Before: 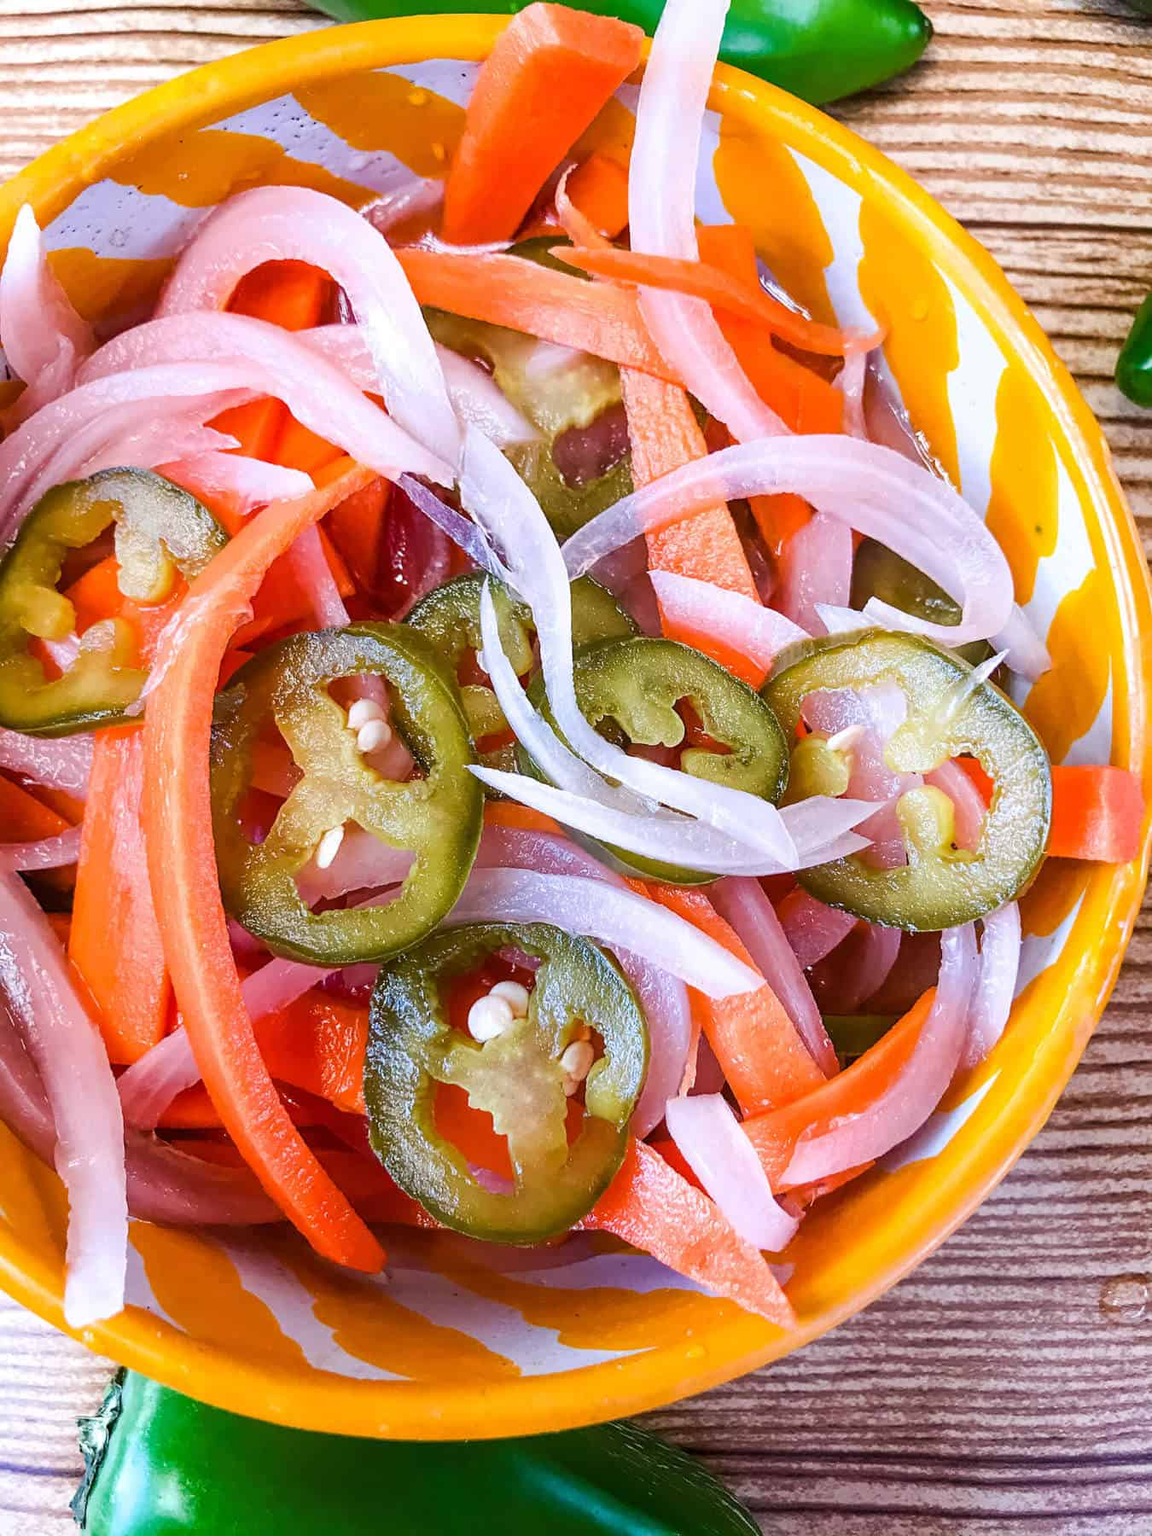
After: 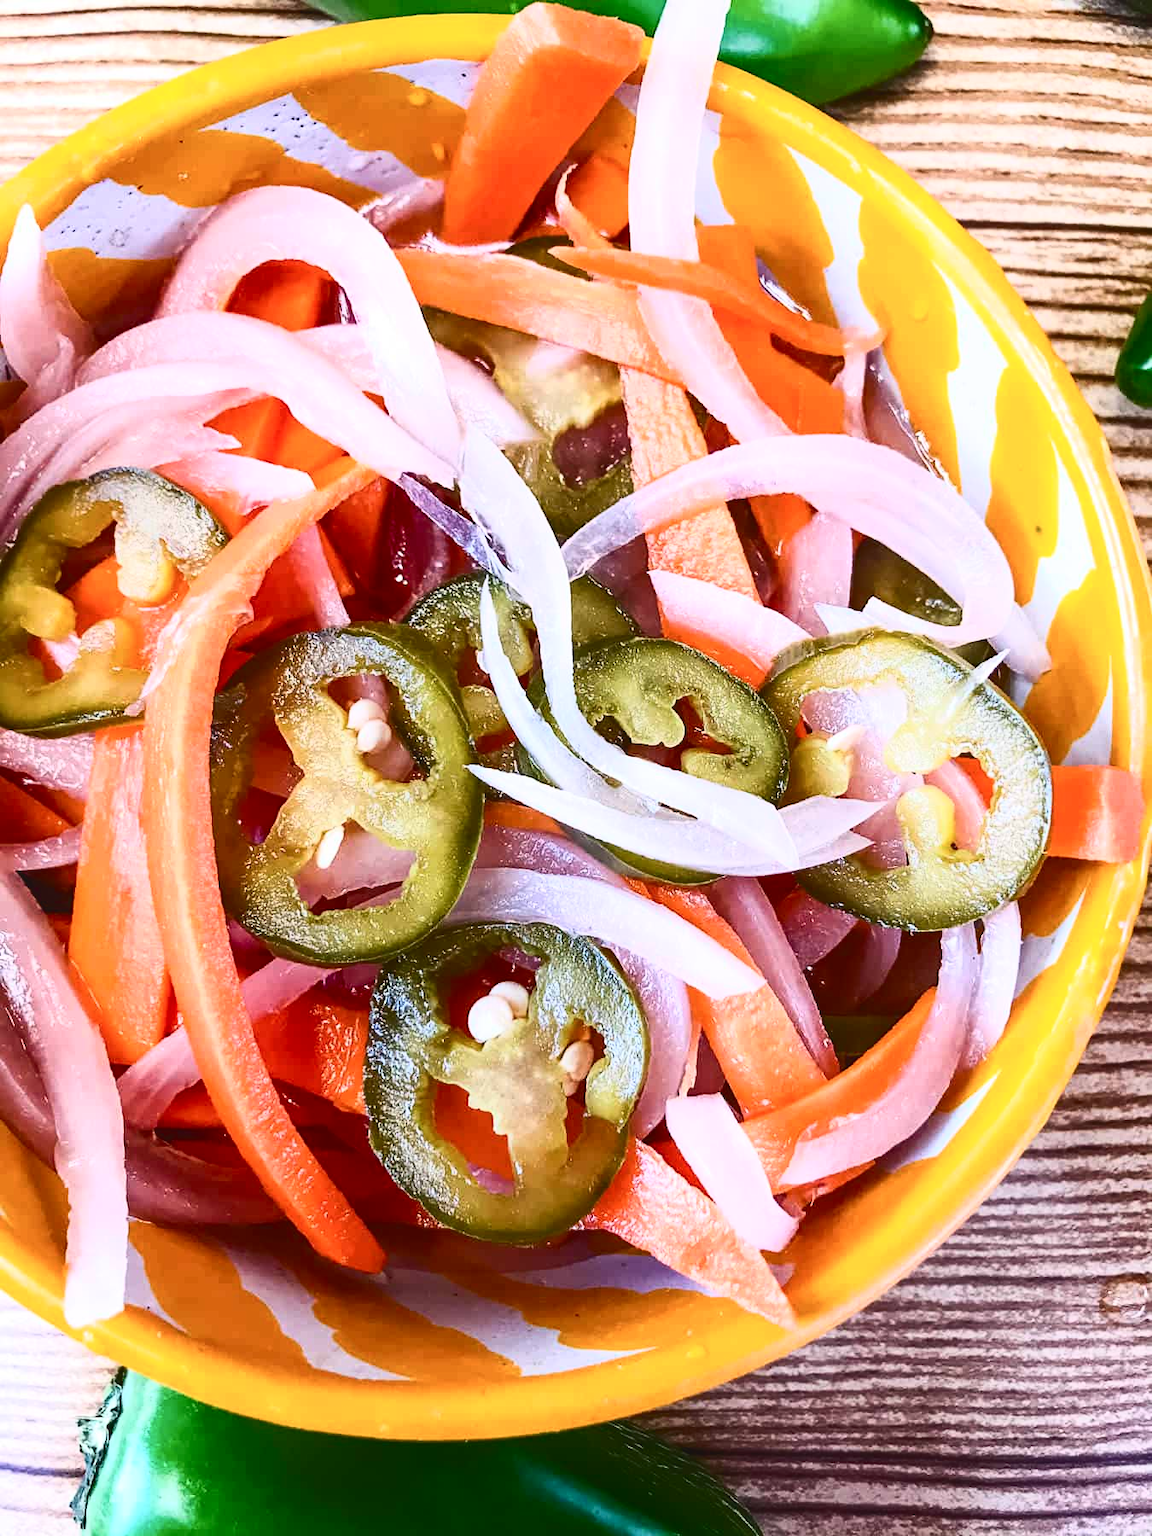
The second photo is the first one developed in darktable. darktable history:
tone curve: curves: ch0 [(0, 0) (0.003, 0.06) (0.011, 0.059) (0.025, 0.065) (0.044, 0.076) (0.069, 0.088) (0.1, 0.102) (0.136, 0.116) (0.177, 0.137) (0.224, 0.169) (0.277, 0.214) (0.335, 0.271) (0.399, 0.356) (0.468, 0.459) (0.543, 0.579) (0.623, 0.705) (0.709, 0.823) (0.801, 0.918) (0.898, 0.963) (1, 1)], color space Lab, independent channels, preserve colors none
